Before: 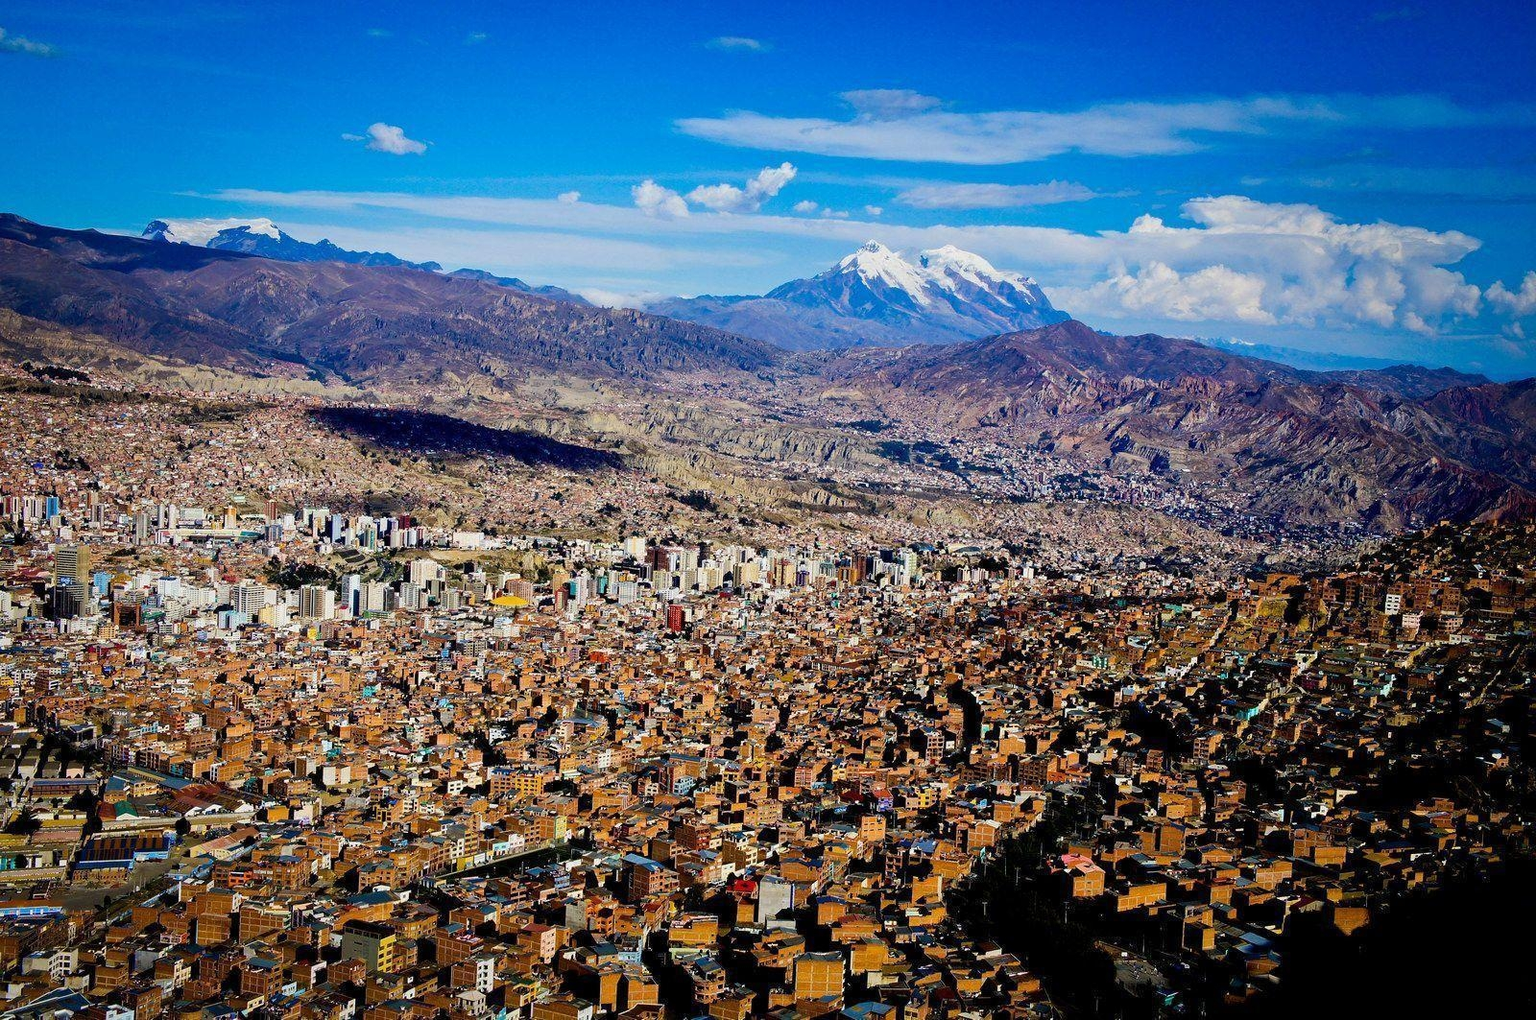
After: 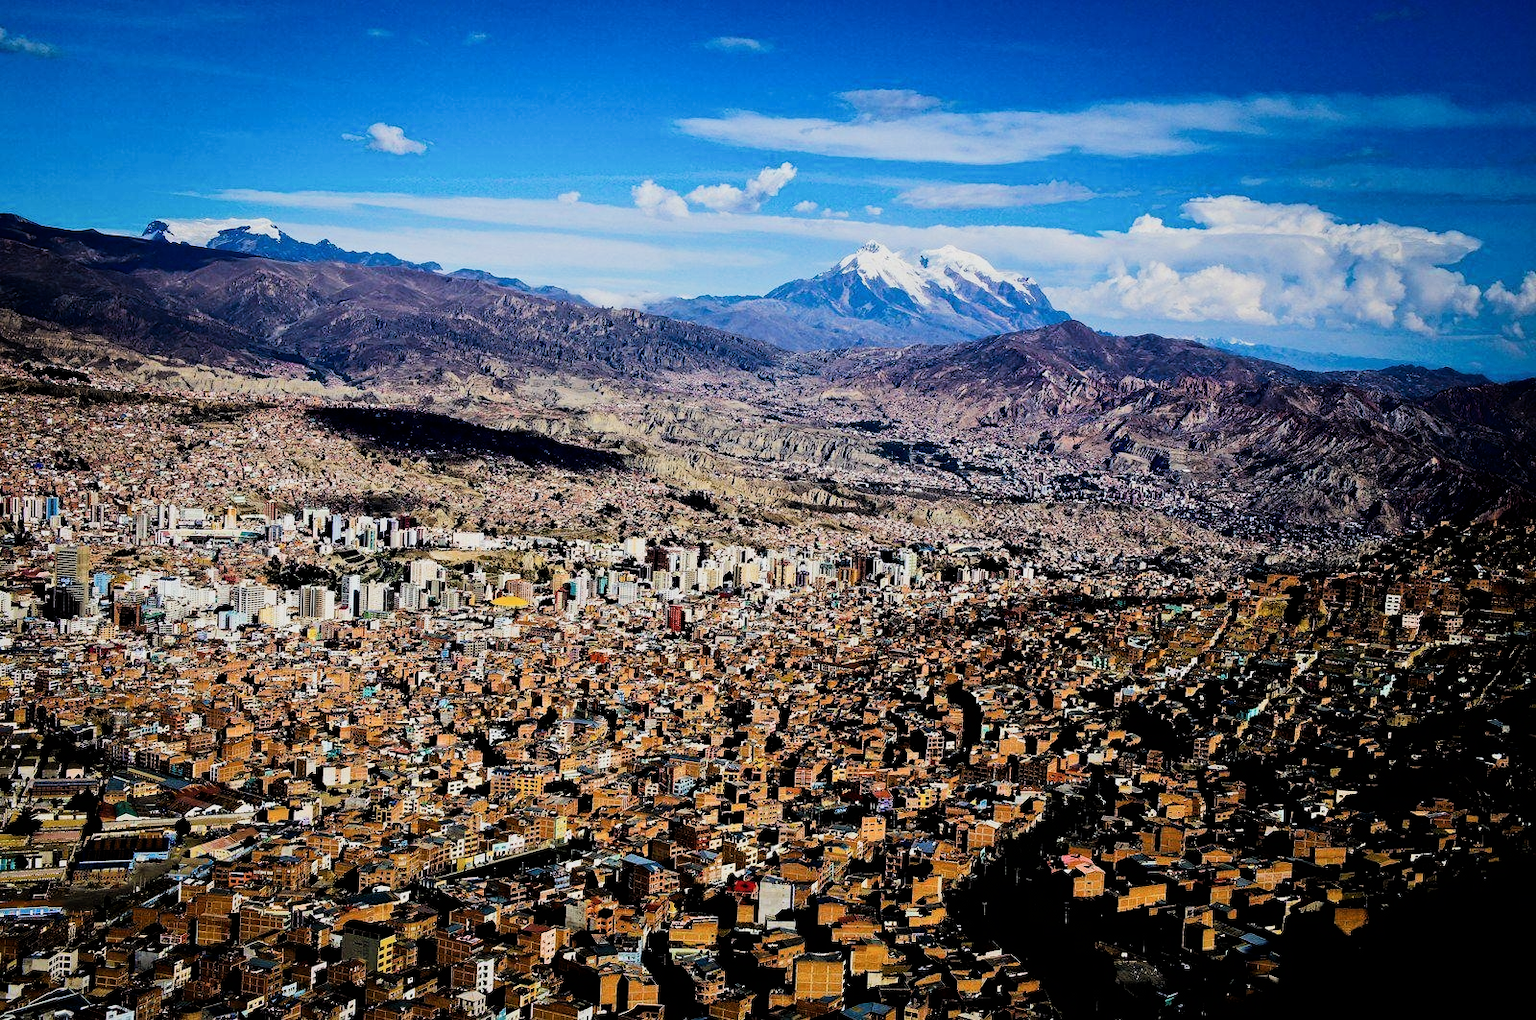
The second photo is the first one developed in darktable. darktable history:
filmic rgb: black relative exposure -5.04 EV, white relative exposure 3.54 EV, hardness 3.17, contrast 1.494, highlights saturation mix -48.78%, iterations of high-quality reconstruction 0
